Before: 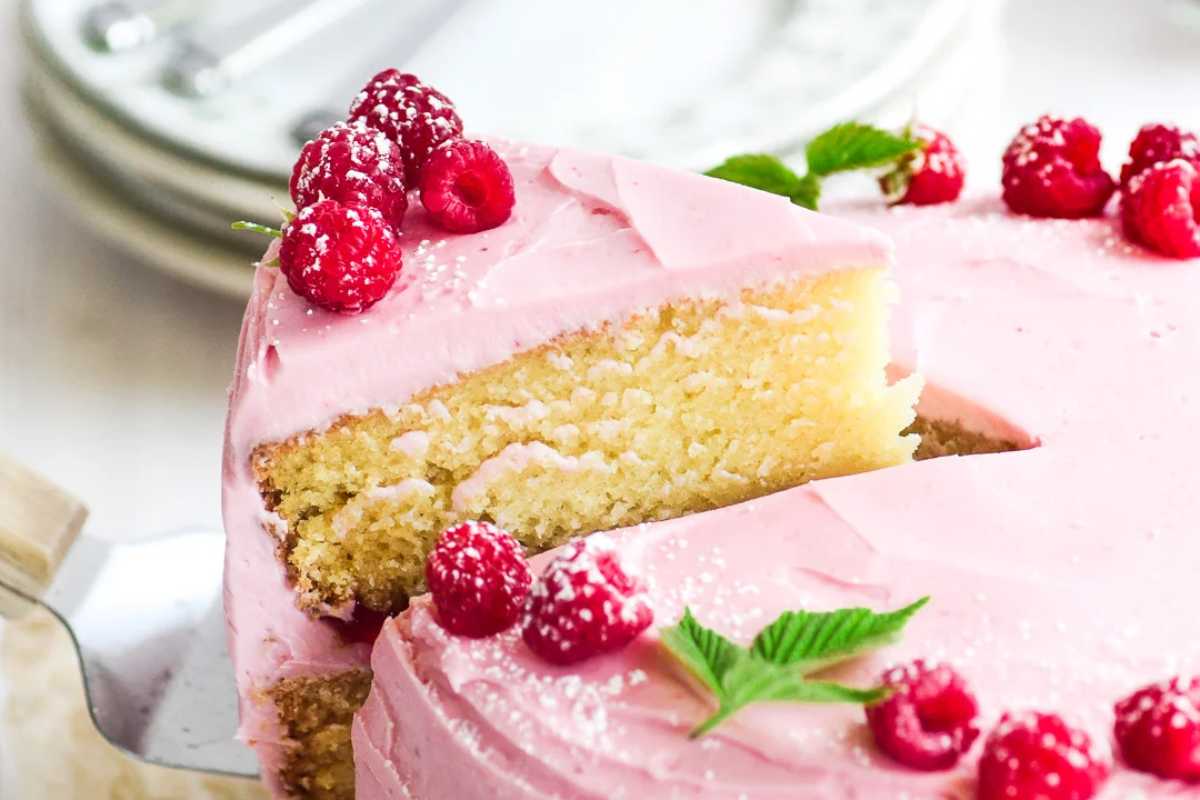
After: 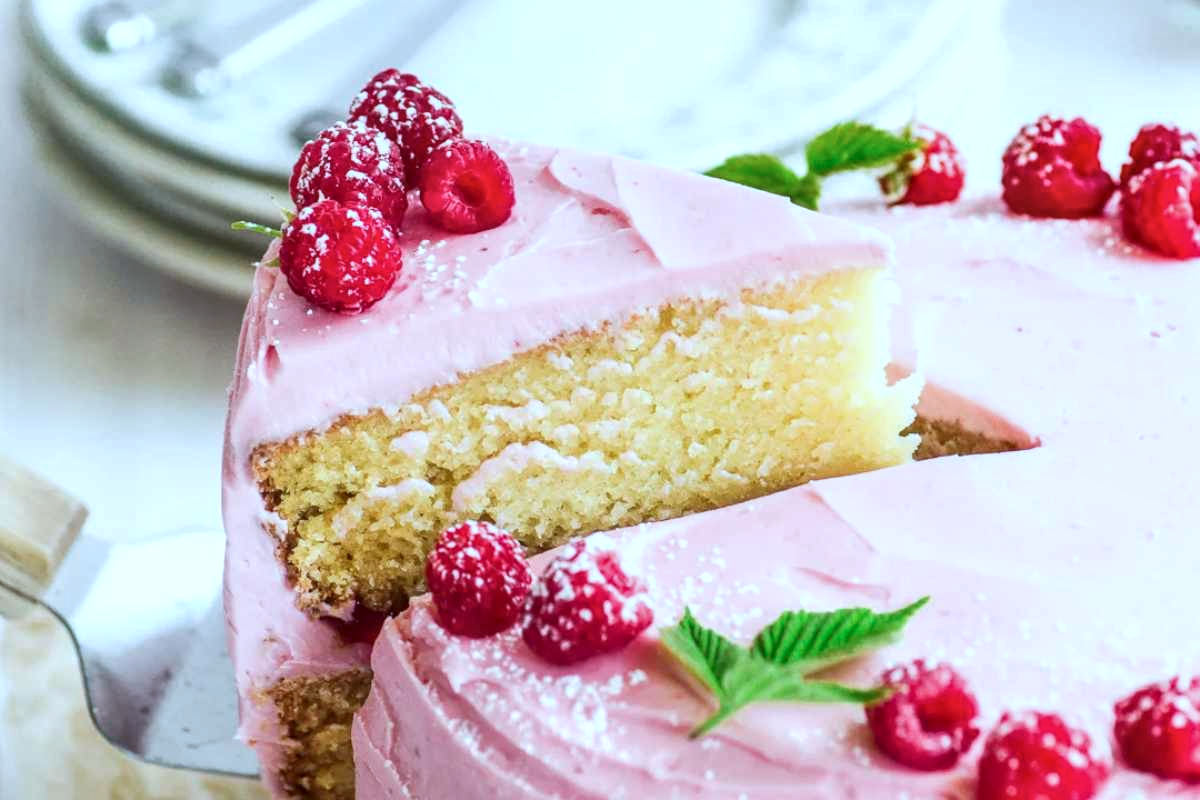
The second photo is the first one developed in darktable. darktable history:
color calibration: illuminant Planckian (black body), x 0.378, y 0.375, temperature 4065 K
local contrast: on, module defaults
